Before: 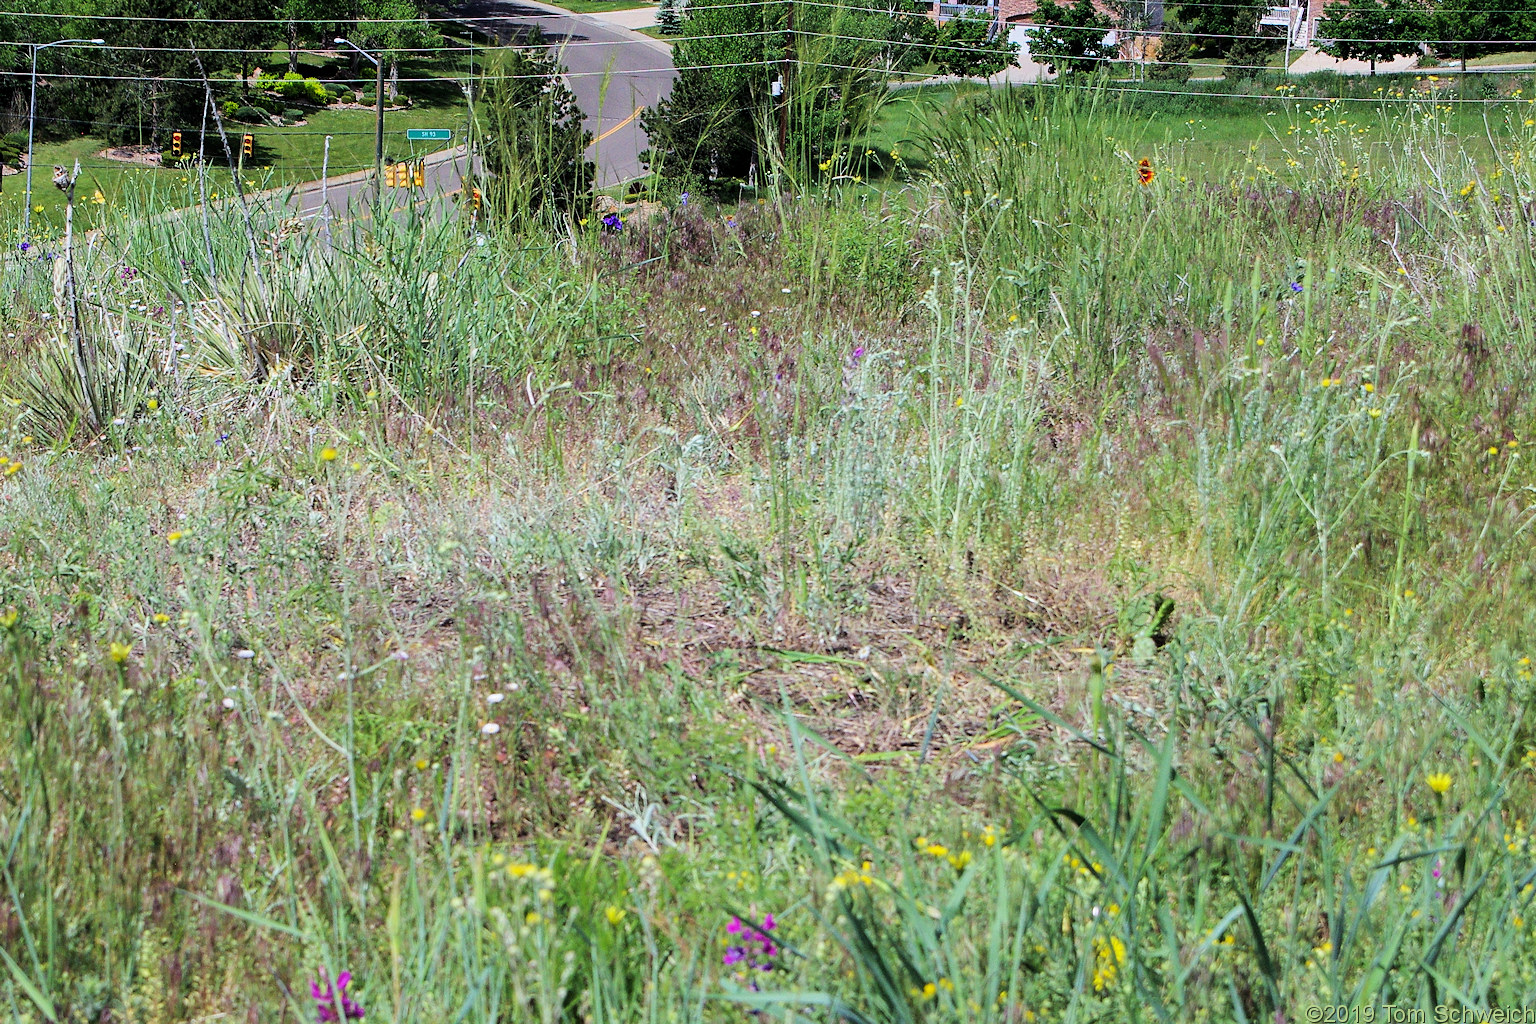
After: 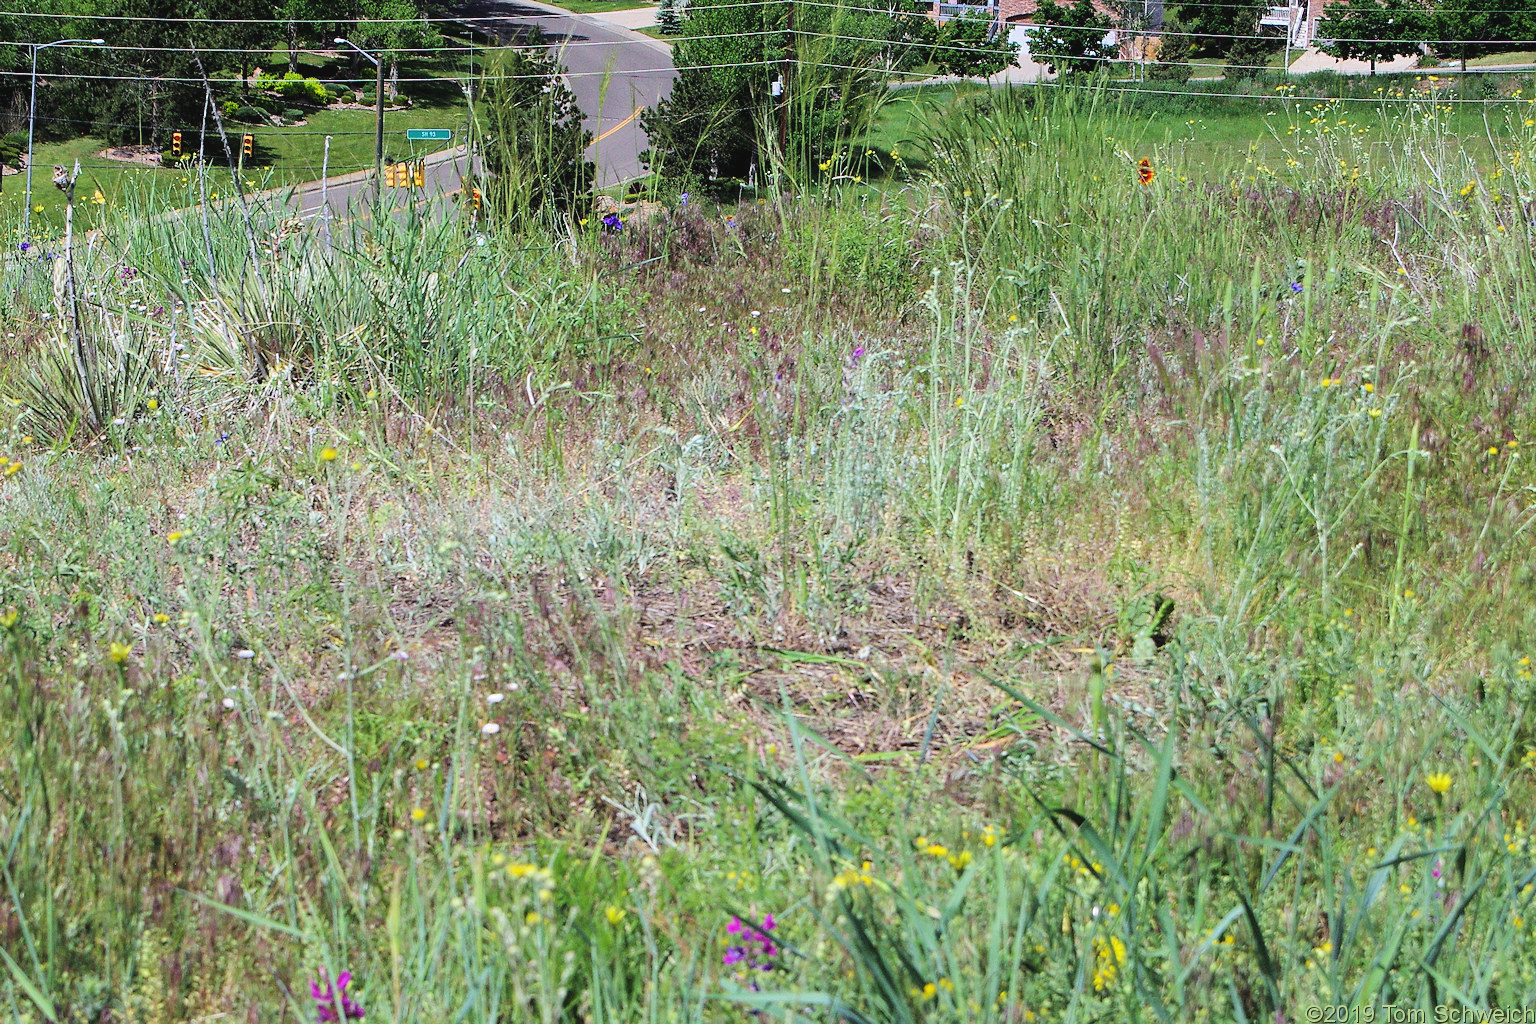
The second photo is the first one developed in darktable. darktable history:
exposure: black level correction -0.004, exposure 0.047 EV, compensate highlight preservation false
